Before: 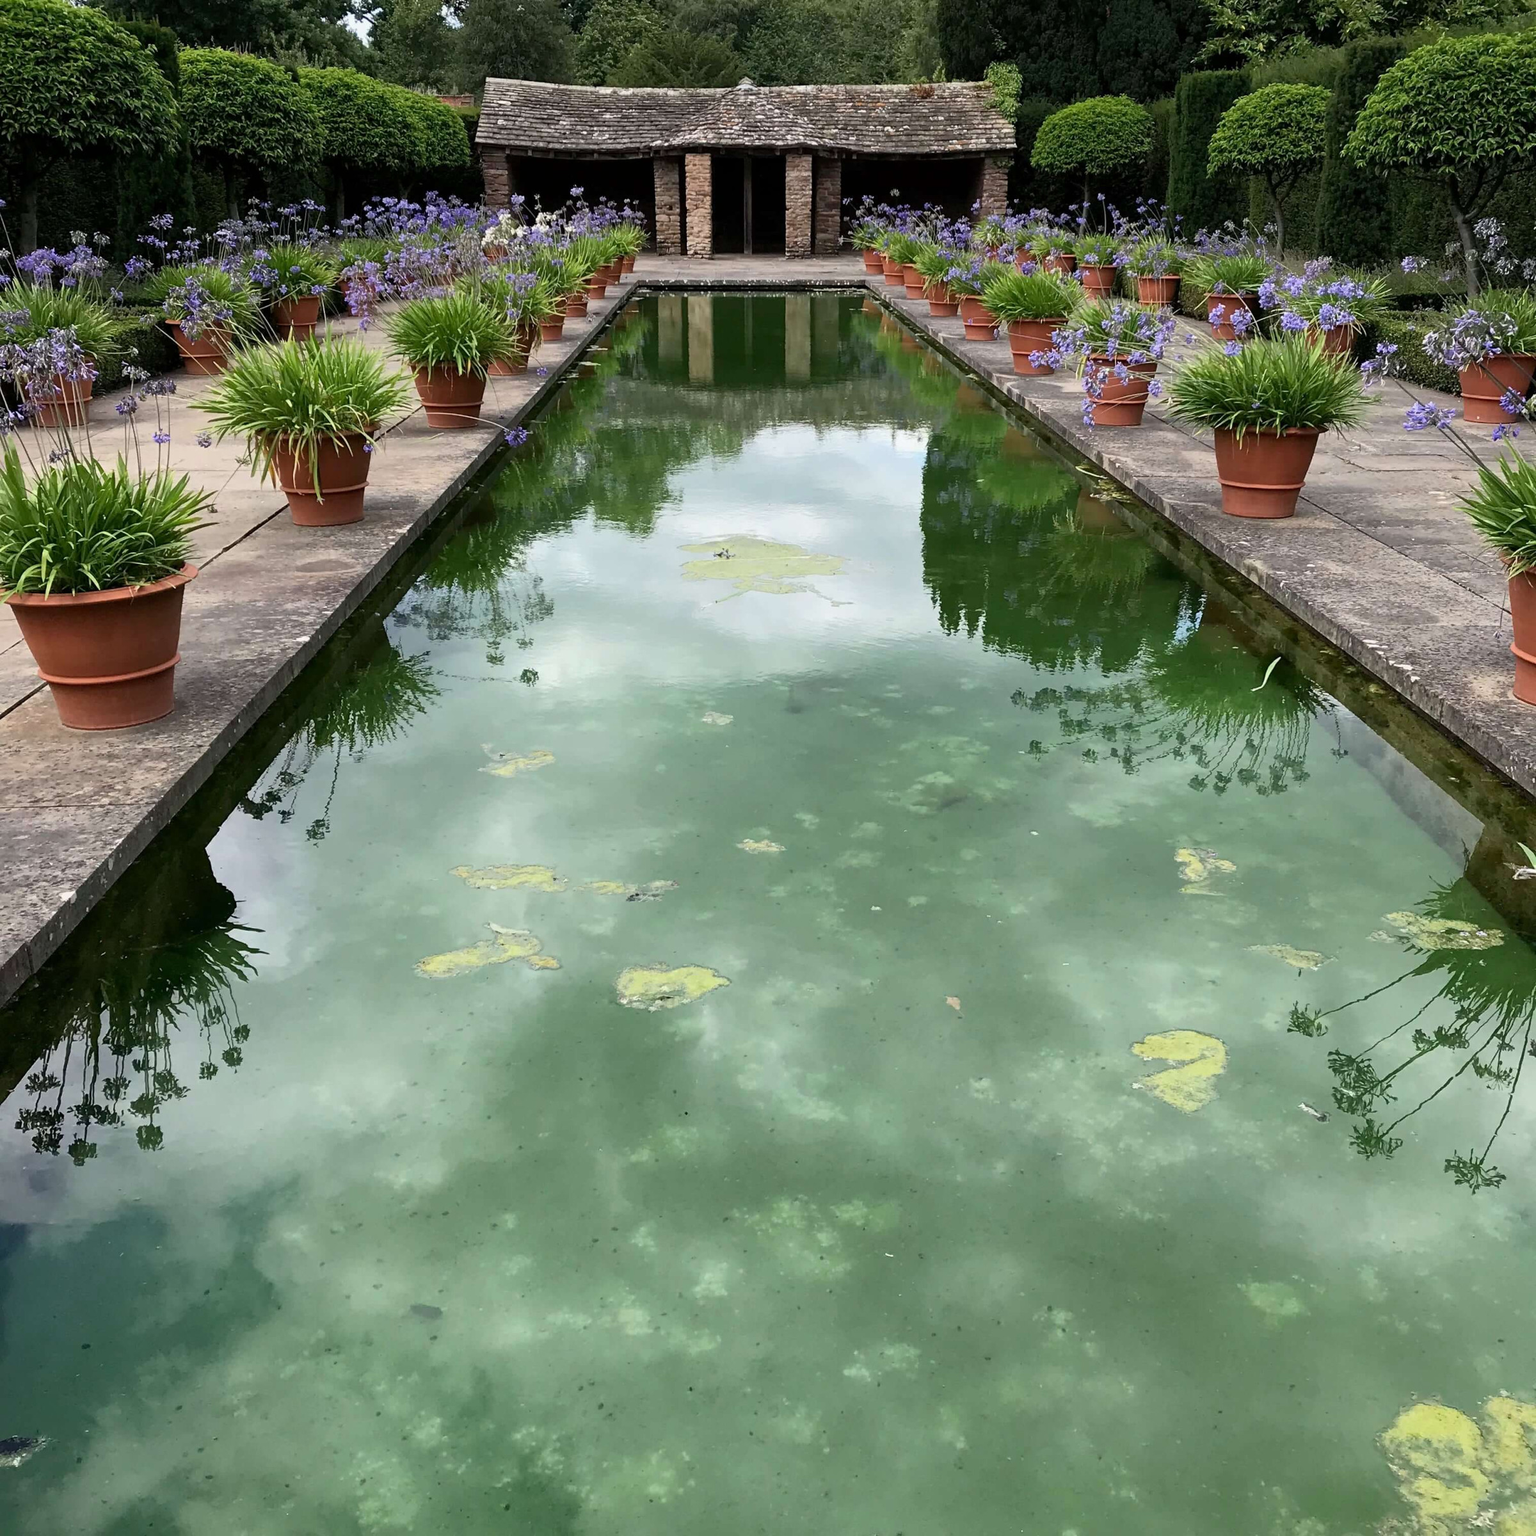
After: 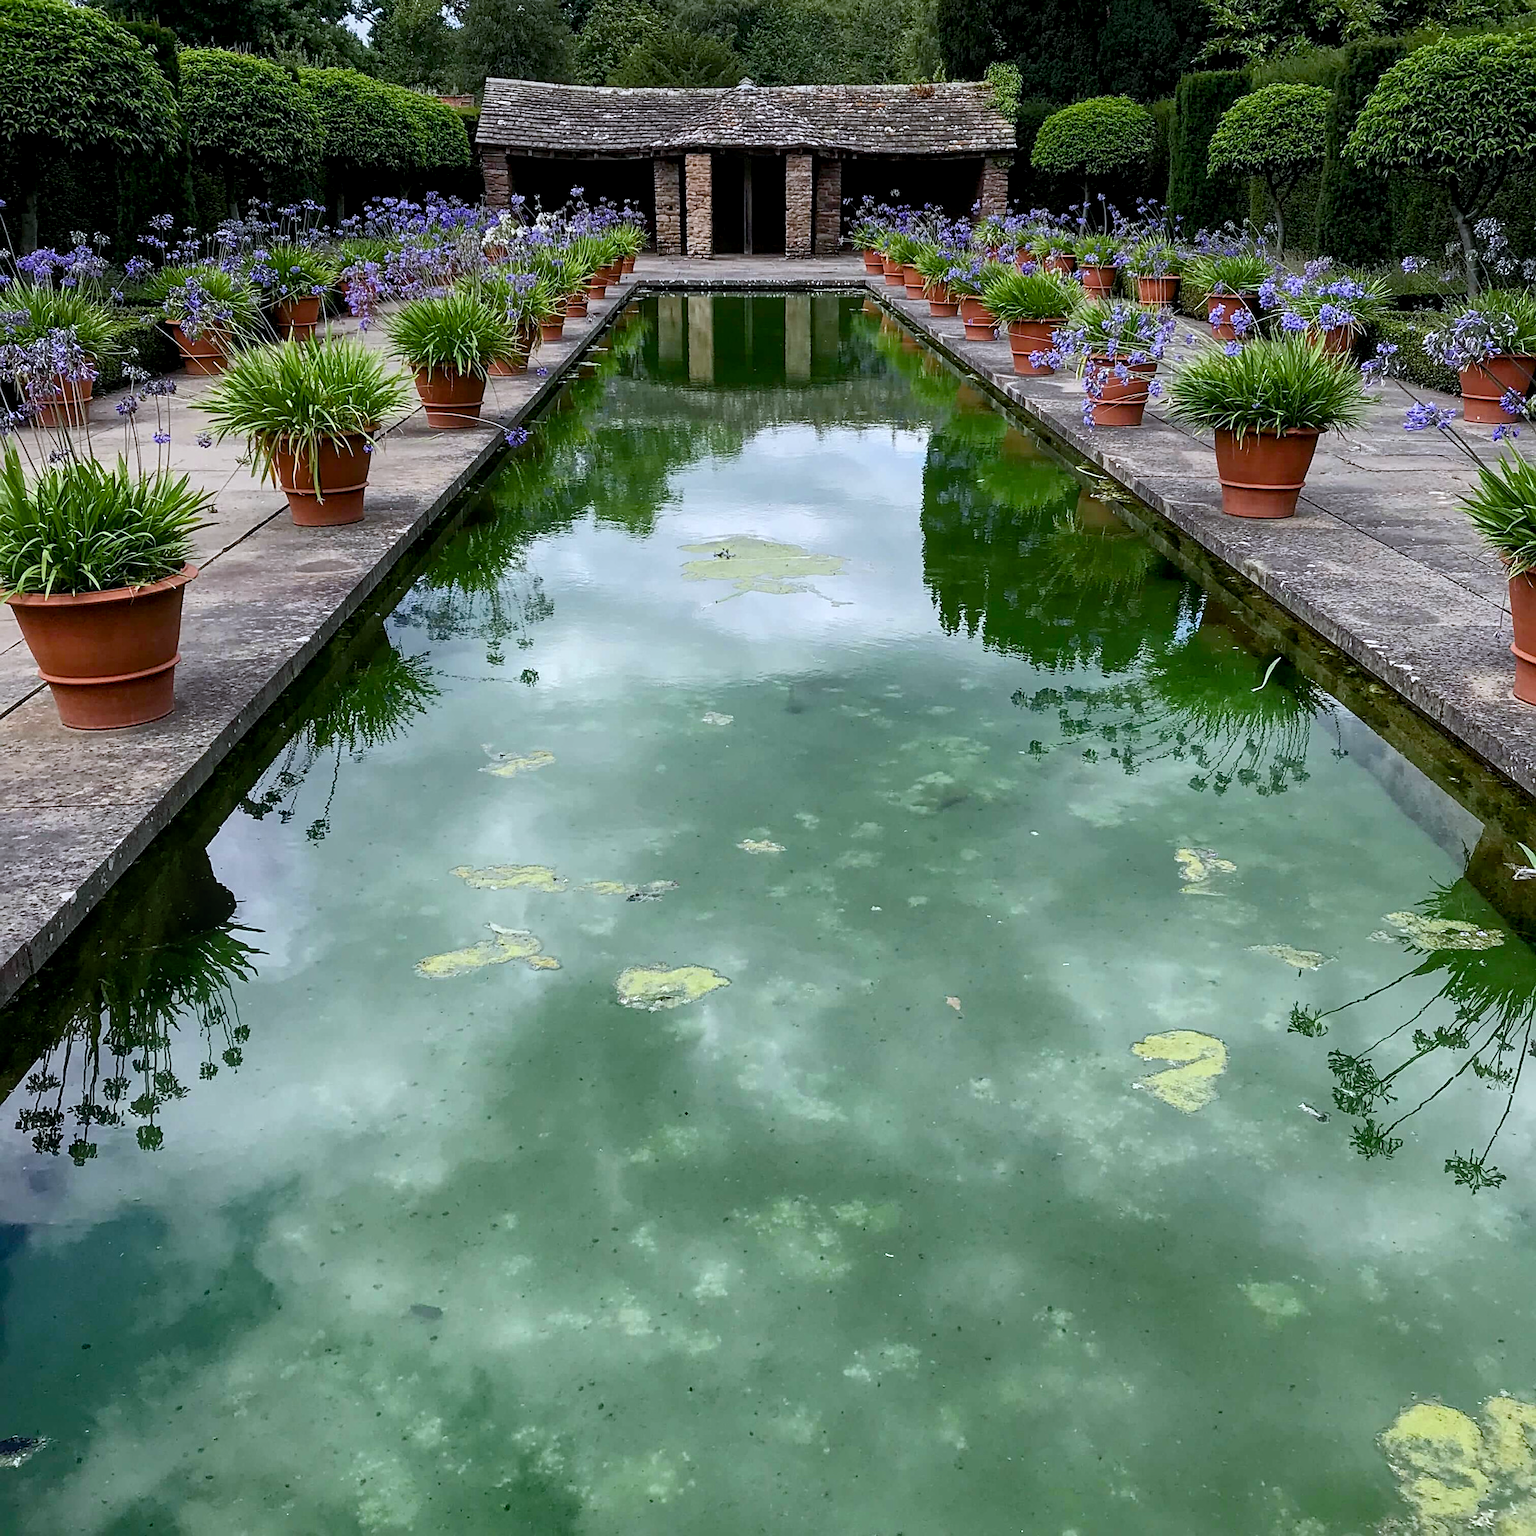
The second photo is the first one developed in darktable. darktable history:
color balance rgb: perceptual saturation grading › global saturation 20%, perceptual saturation grading › highlights -25%, perceptual saturation grading › shadows 25%
local contrast: on, module defaults
exposure: black level correction 0.002, exposure -0.1 EV, compensate highlight preservation false
white balance: red 0.954, blue 1.079
sharpen: on, module defaults
